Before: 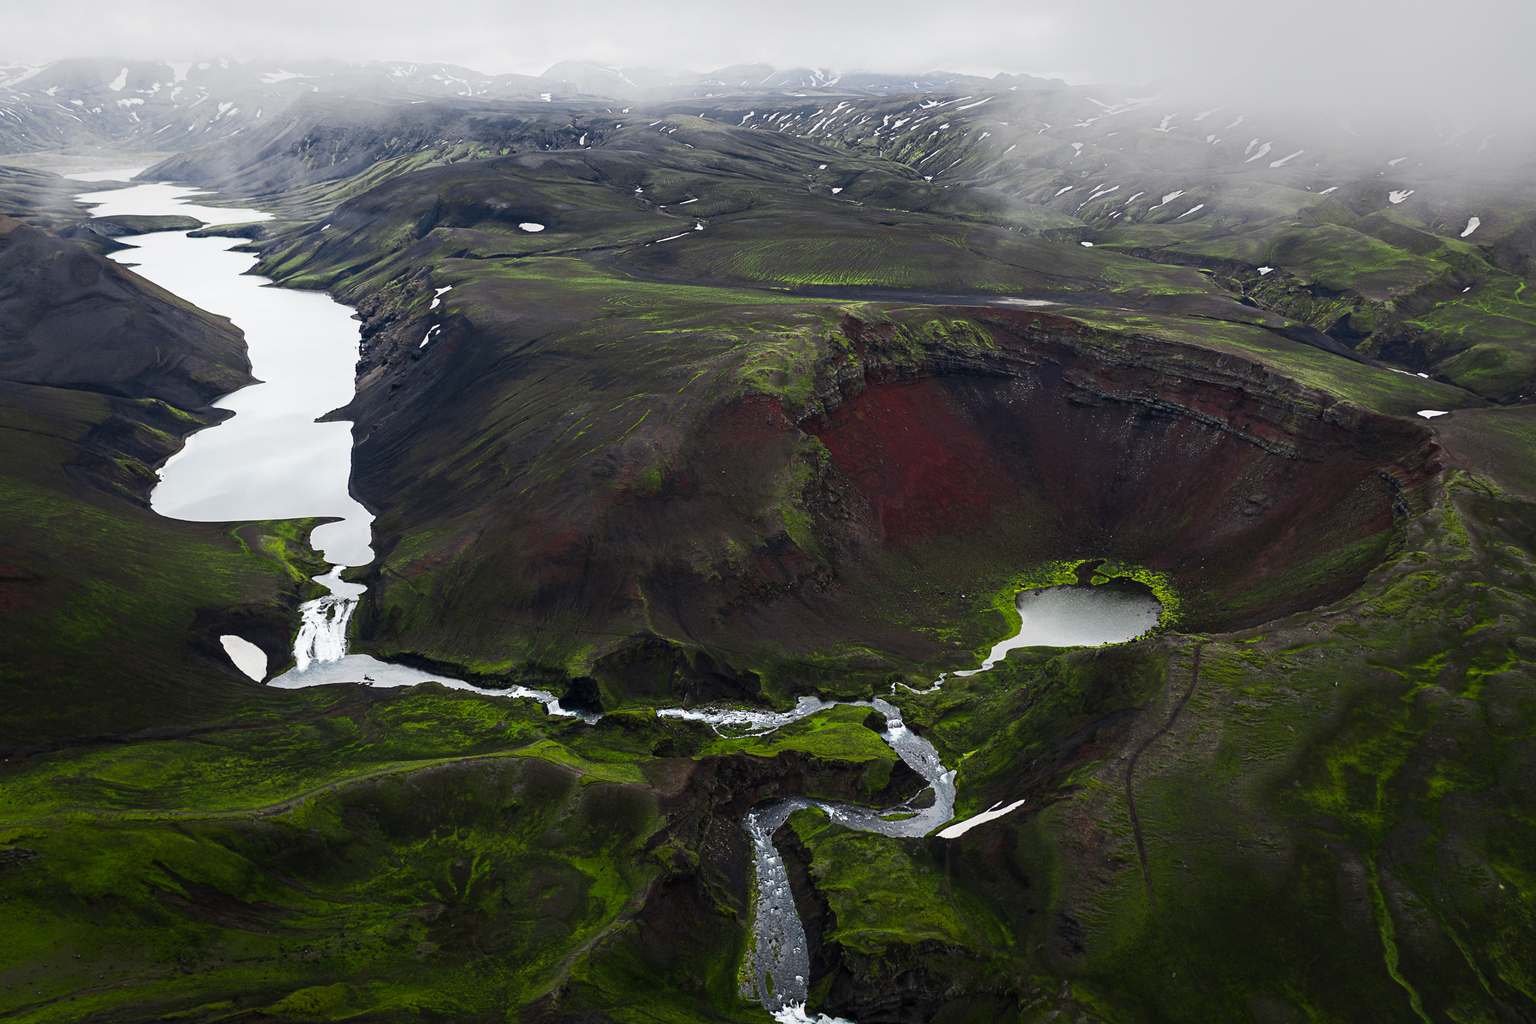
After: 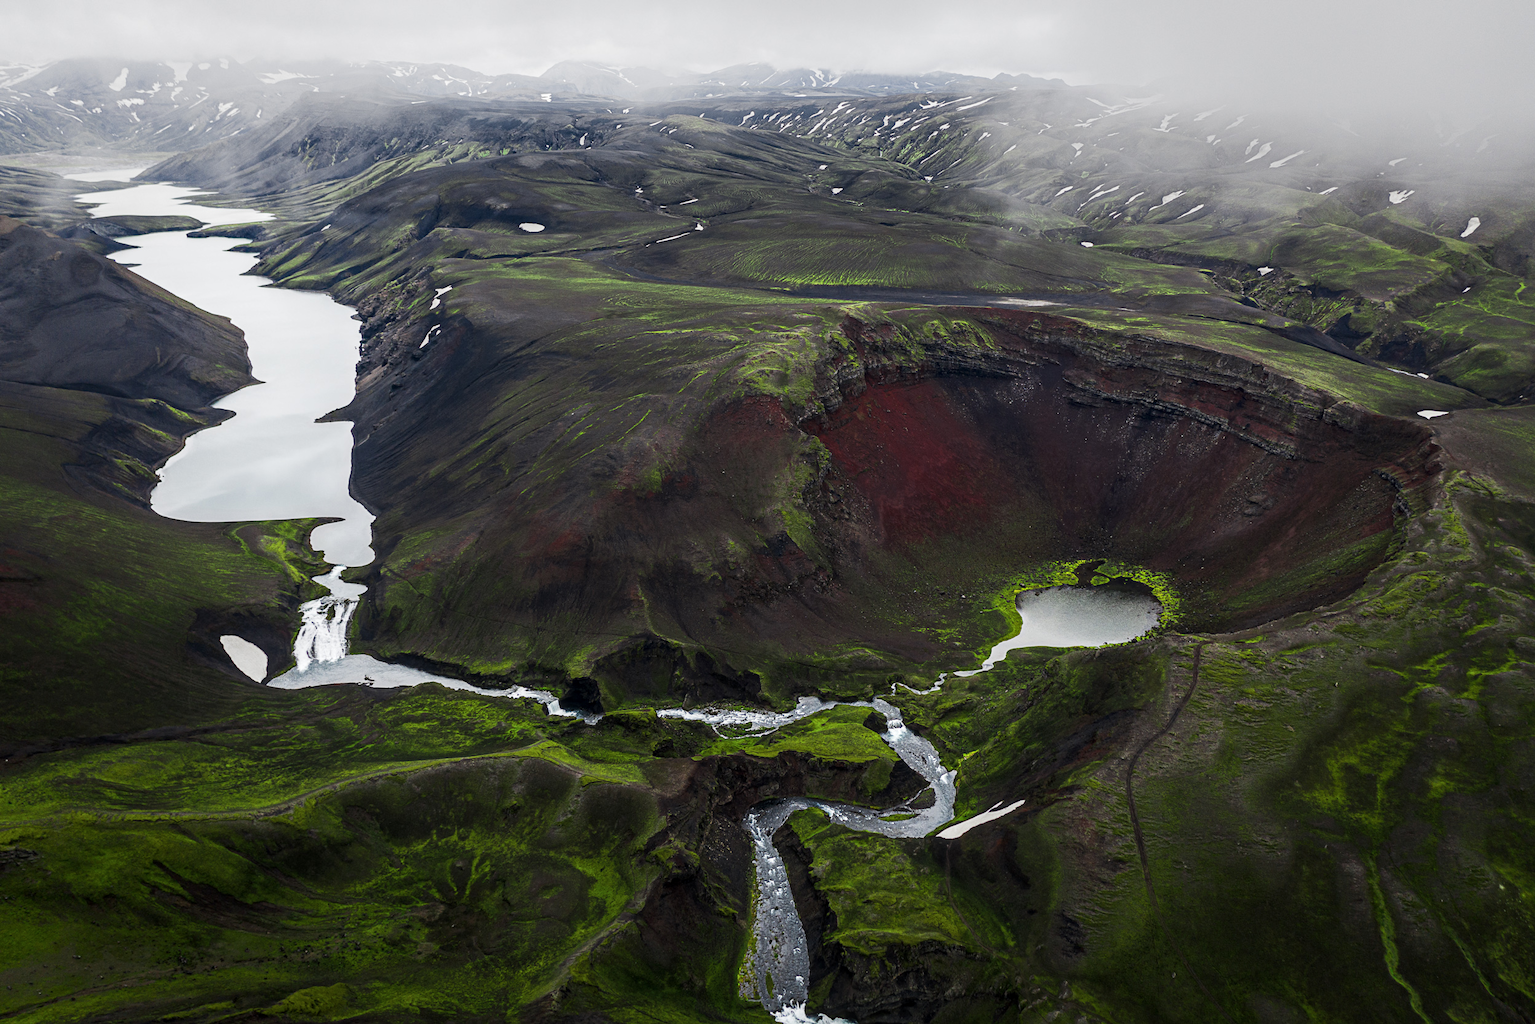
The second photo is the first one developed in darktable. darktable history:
local contrast: on, module defaults
base curve: curves: ch0 [(0, 0) (0.297, 0.298) (1, 1)], preserve colors none
